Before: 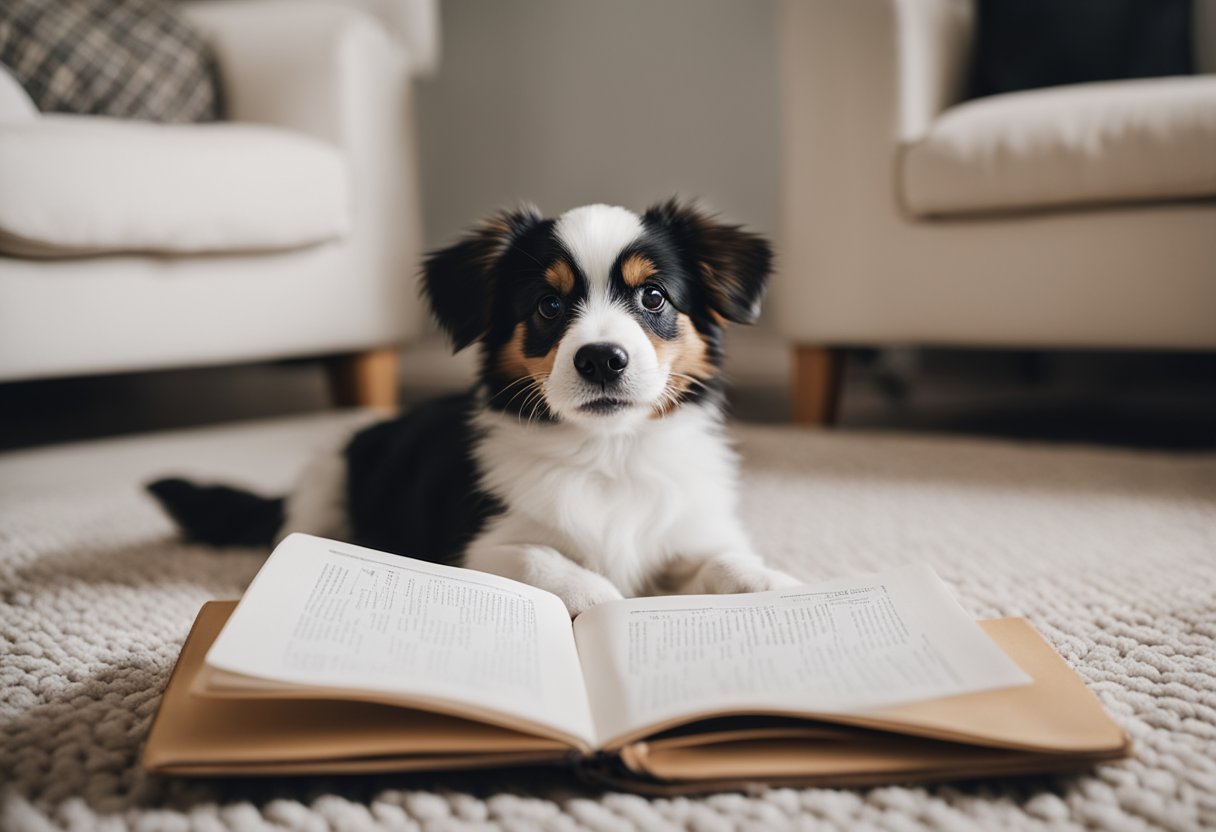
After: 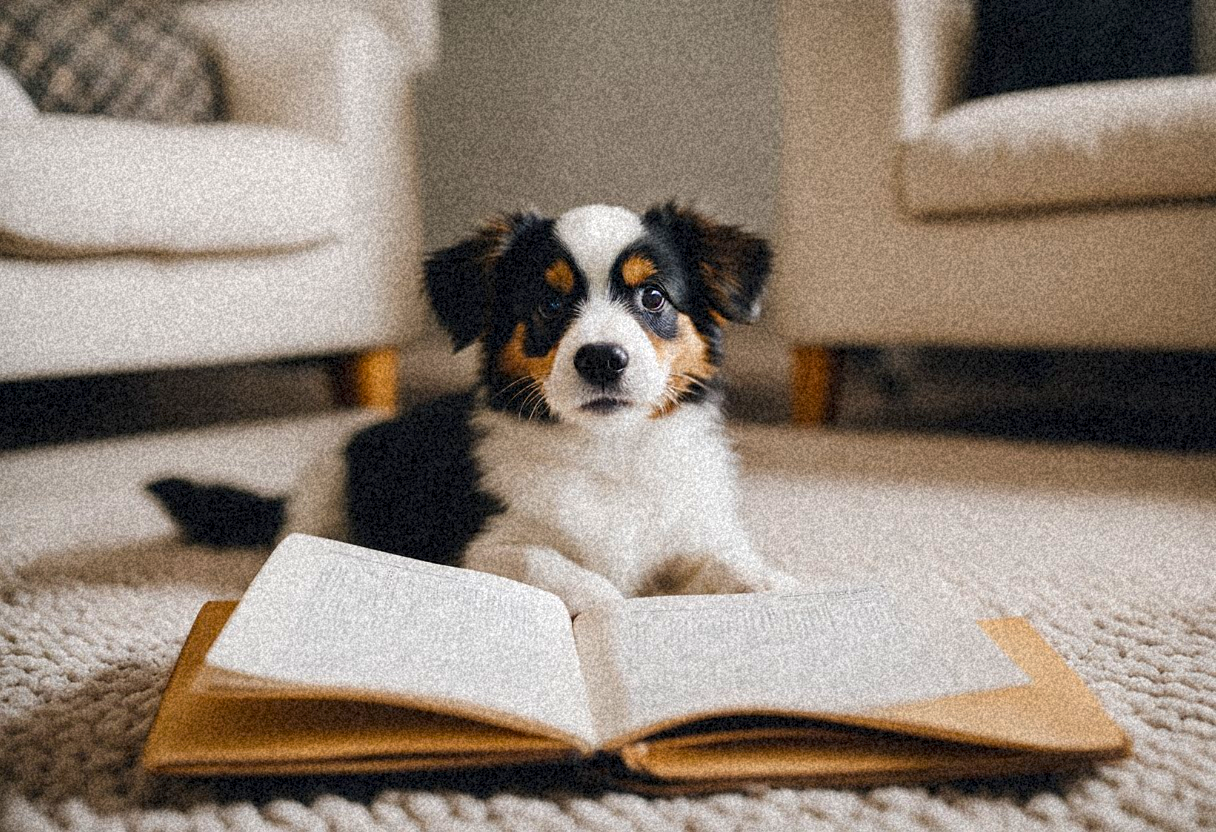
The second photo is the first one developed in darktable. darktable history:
color balance rgb: linear chroma grading › global chroma 10%, perceptual saturation grading › global saturation 30%, global vibrance 10%
grain: coarseness 46.9 ISO, strength 50.21%, mid-tones bias 0%
